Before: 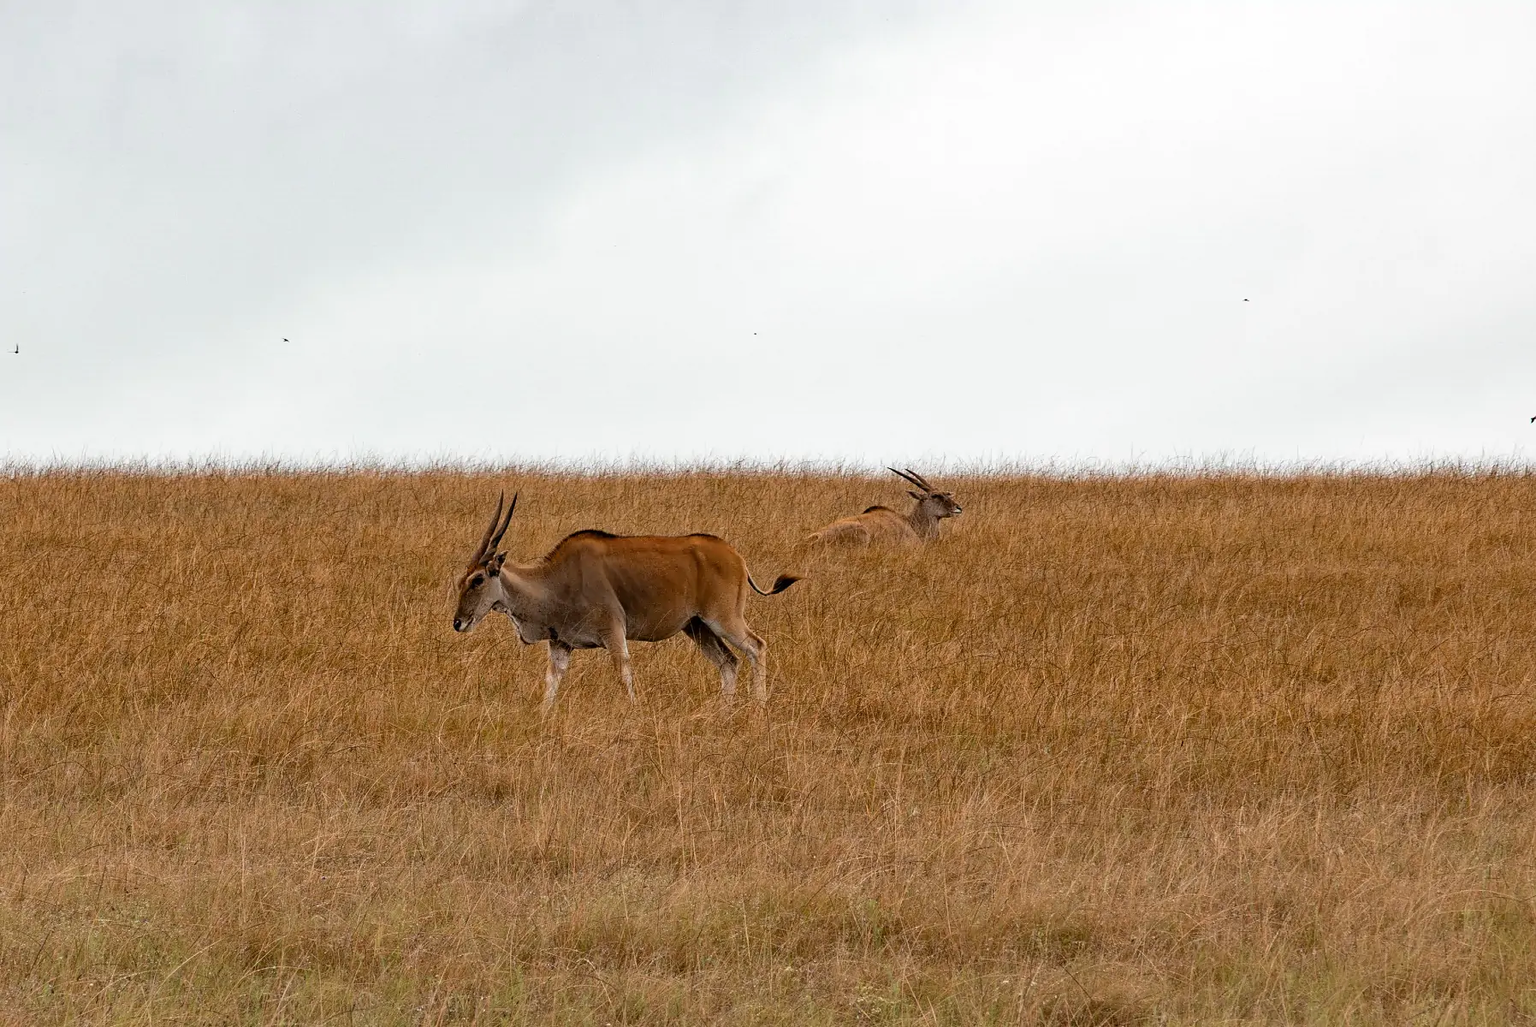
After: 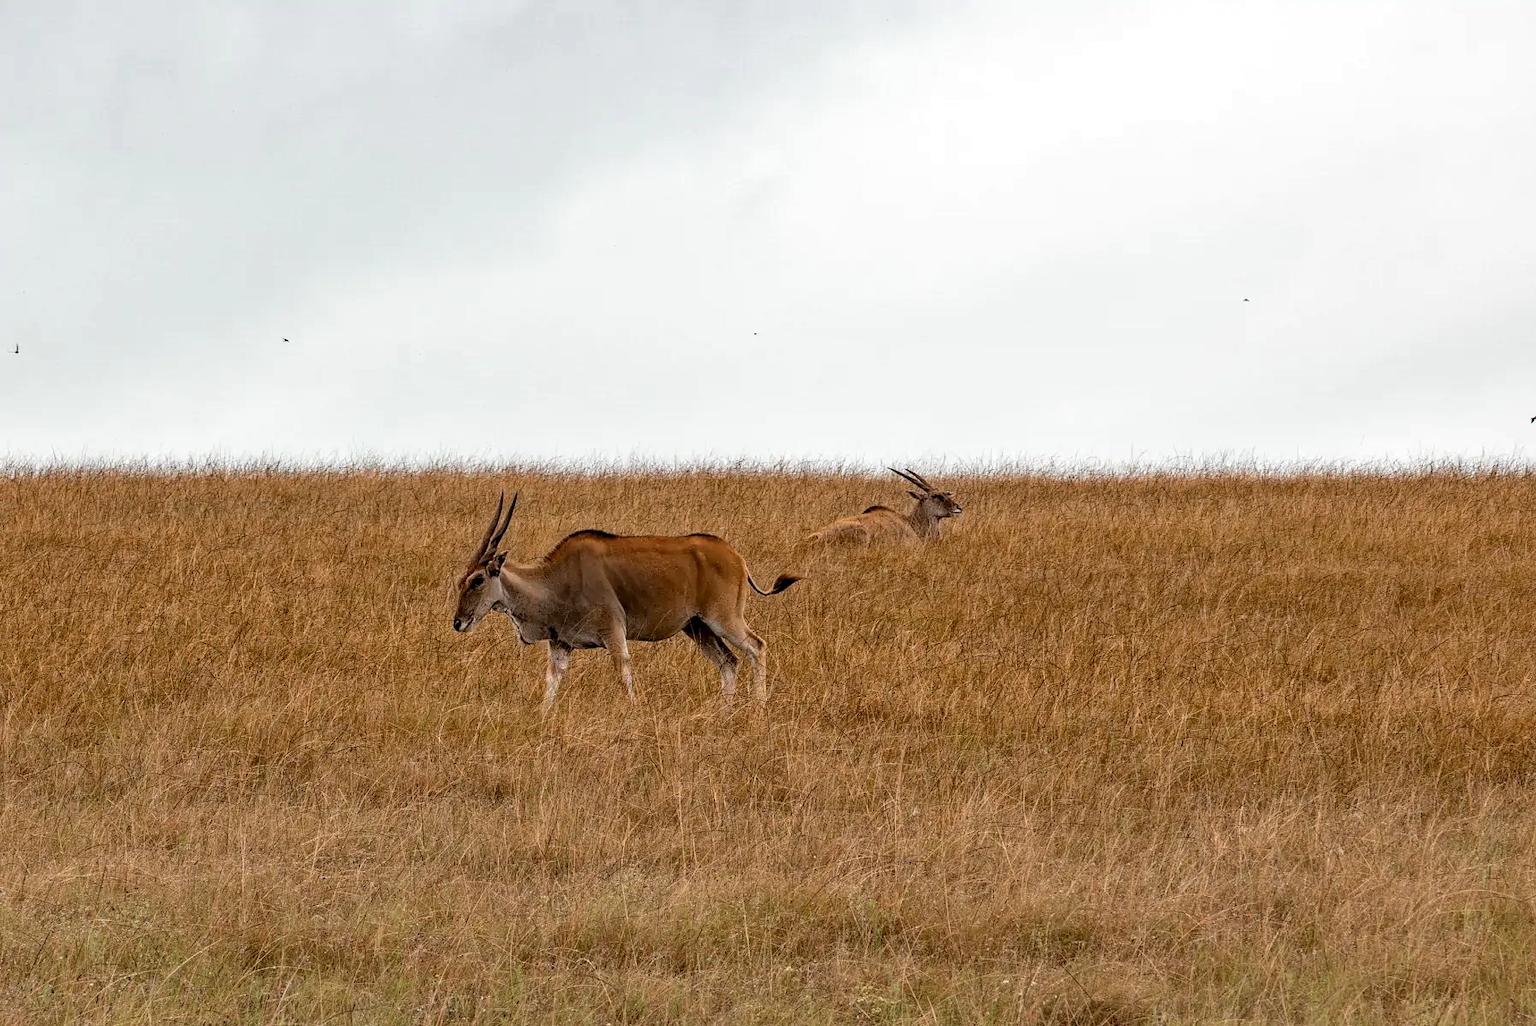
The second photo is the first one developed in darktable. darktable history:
shadows and highlights: radius 333.79, shadows 63.58, highlights 5.21, compress 87.51%, soften with gaussian
local contrast: on, module defaults
